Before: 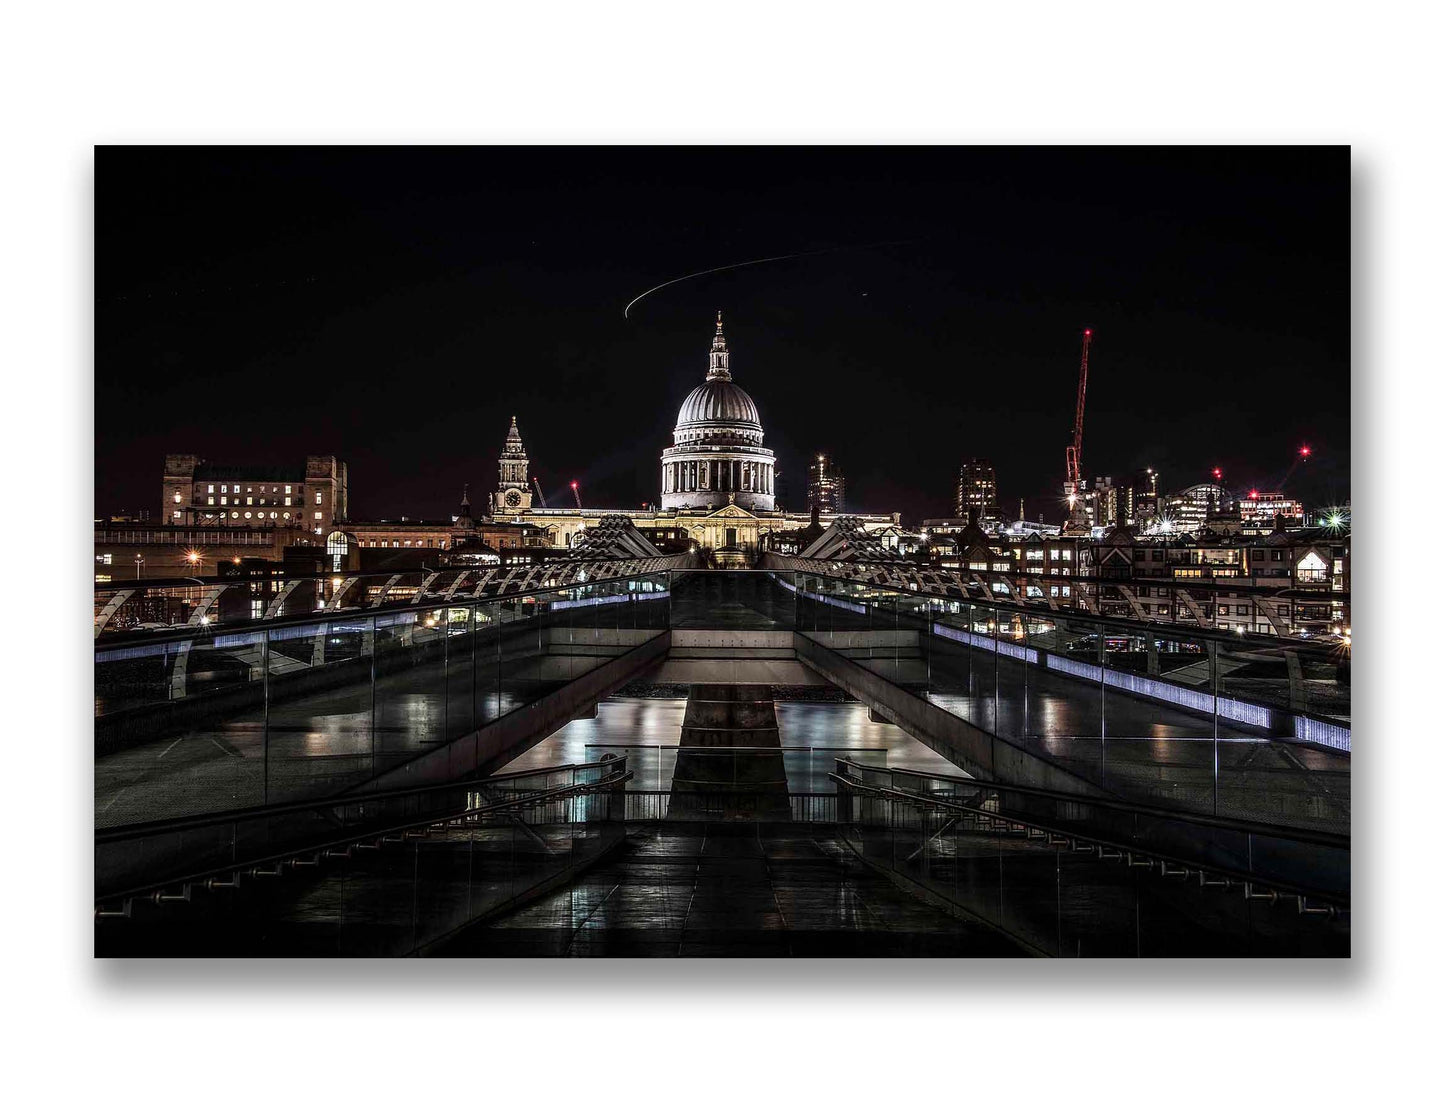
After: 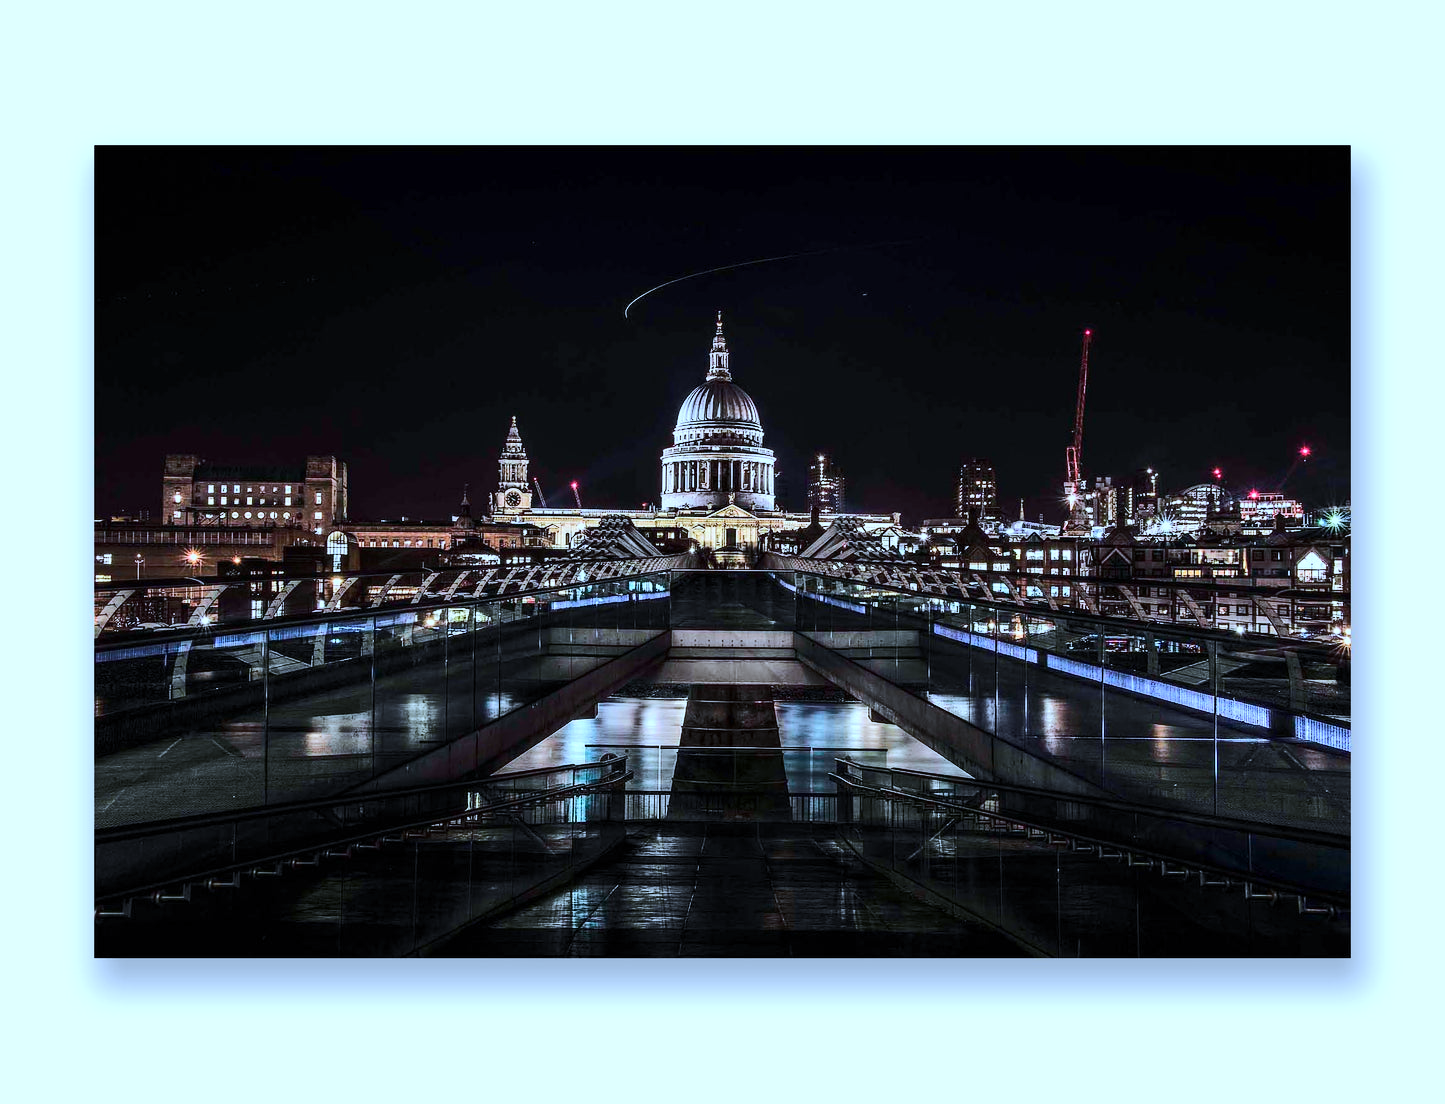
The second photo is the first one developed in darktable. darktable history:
rgb curve: curves: ch0 [(0, 0) (0.284, 0.292) (0.505, 0.644) (1, 1)], compensate middle gray true
color correction: highlights a* -4.18, highlights b* -10.81
exposure: exposure 0.207 EV, compensate highlight preservation false
color calibration: output R [0.994, 0.059, -0.119, 0], output G [-0.036, 1.09, -0.119, 0], output B [0.078, -0.108, 0.961, 0], illuminant custom, x 0.371, y 0.382, temperature 4281.14 K
